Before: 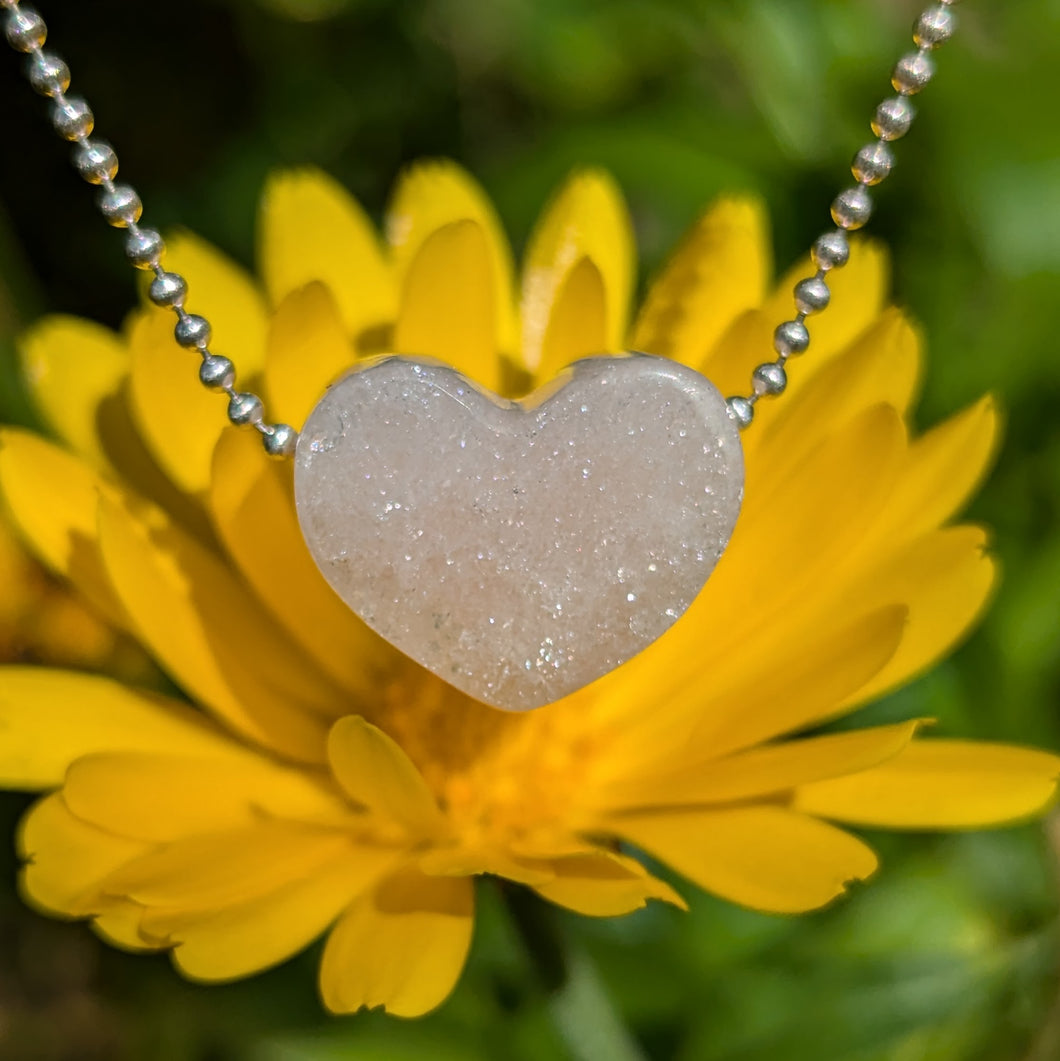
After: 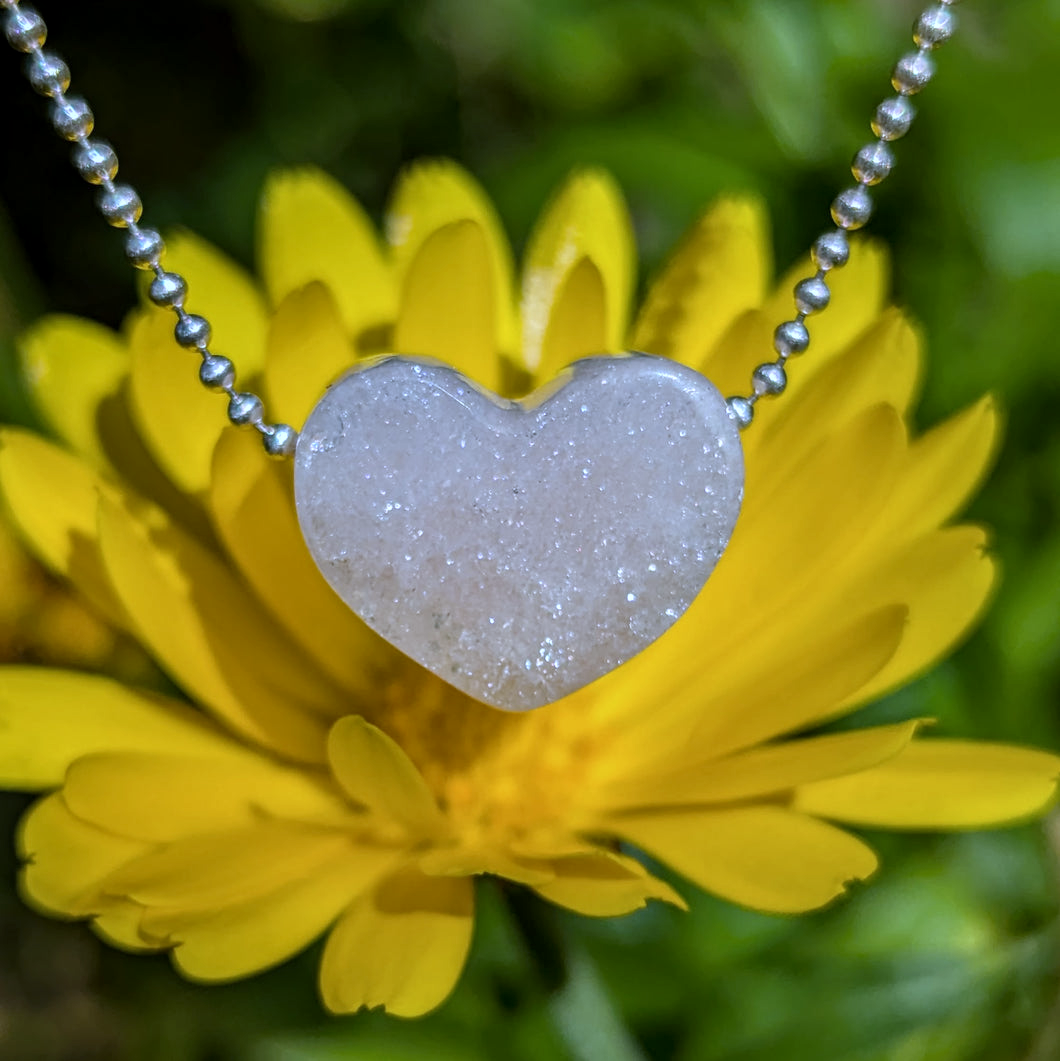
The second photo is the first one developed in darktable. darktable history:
white balance: red 0.871, blue 1.249
local contrast: on, module defaults
